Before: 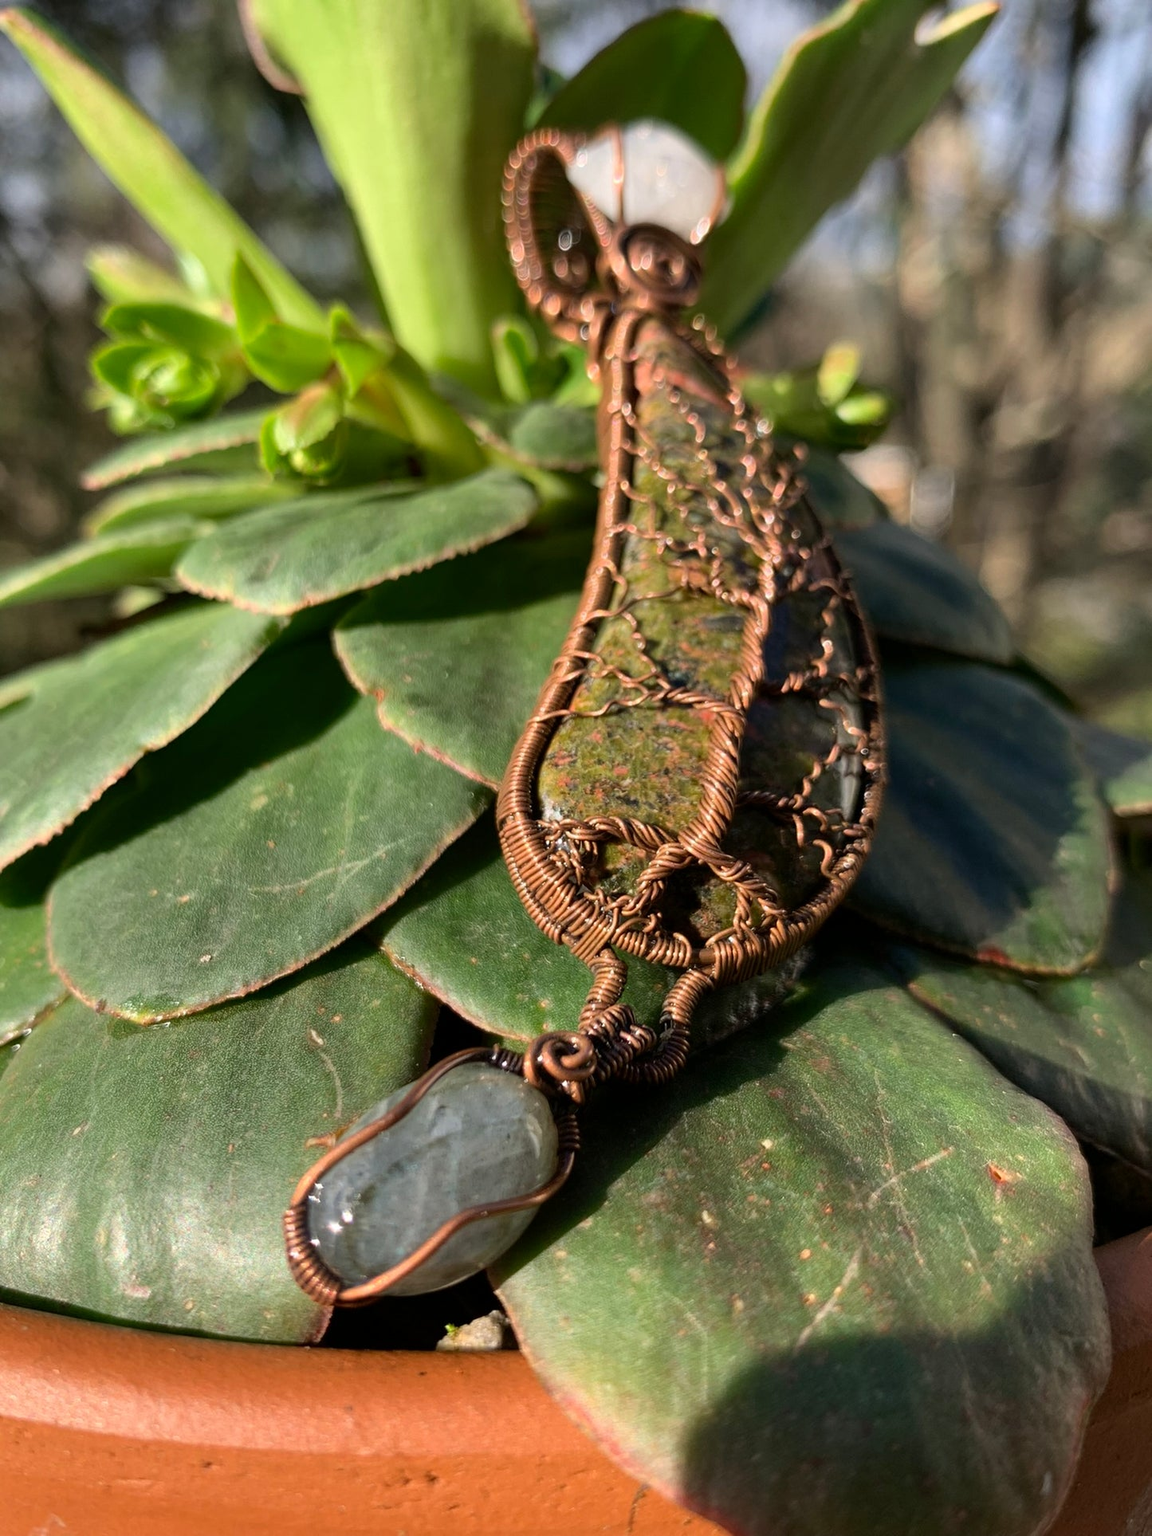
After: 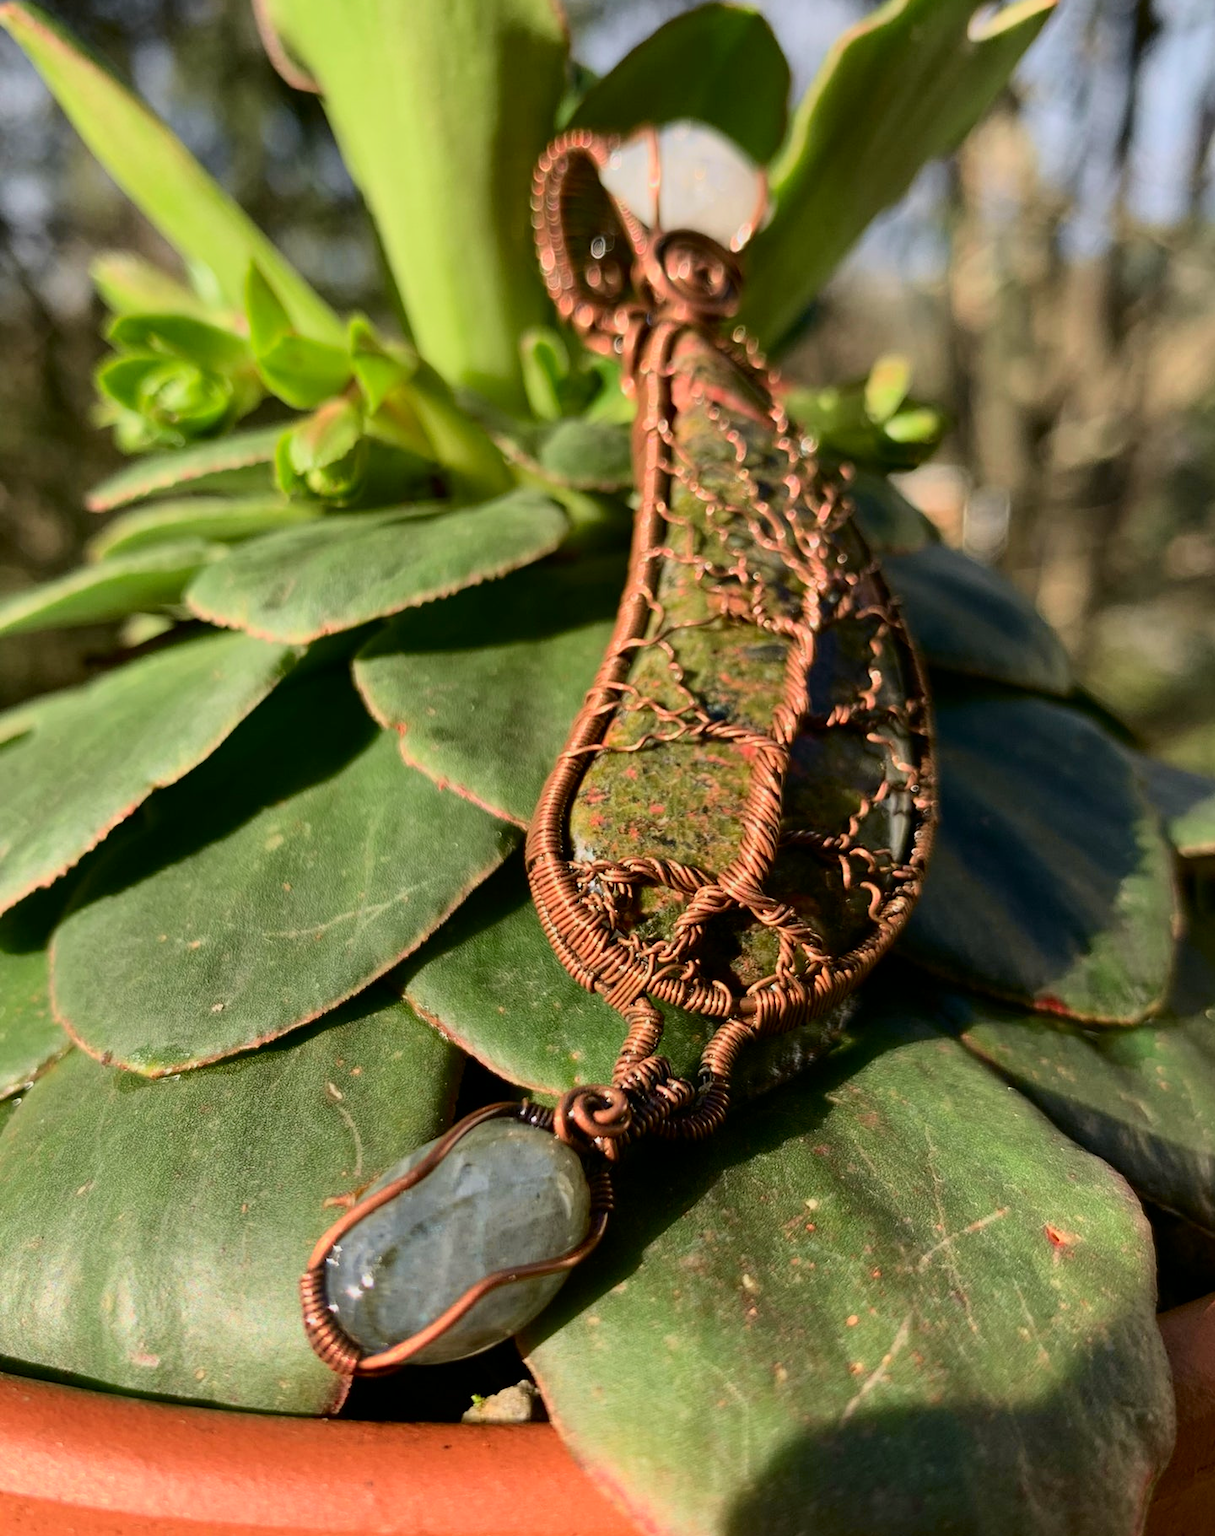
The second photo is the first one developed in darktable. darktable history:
tone curve: curves: ch0 [(0, 0) (0.091, 0.066) (0.184, 0.16) (0.491, 0.519) (0.748, 0.765) (1, 0.919)]; ch1 [(0, 0) (0.179, 0.173) (0.322, 0.32) (0.424, 0.424) (0.502, 0.5) (0.56, 0.575) (0.631, 0.675) (0.777, 0.806) (1, 1)]; ch2 [(0, 0) (0.434, 0.447) (0.497, 0.498) (0.539, 0.566) (0.676, 0.691) (1, 1)], color space Lab, independent channels, preserve colors none
crop: top 0.448%, right 0.264%, bottom 5.045%
